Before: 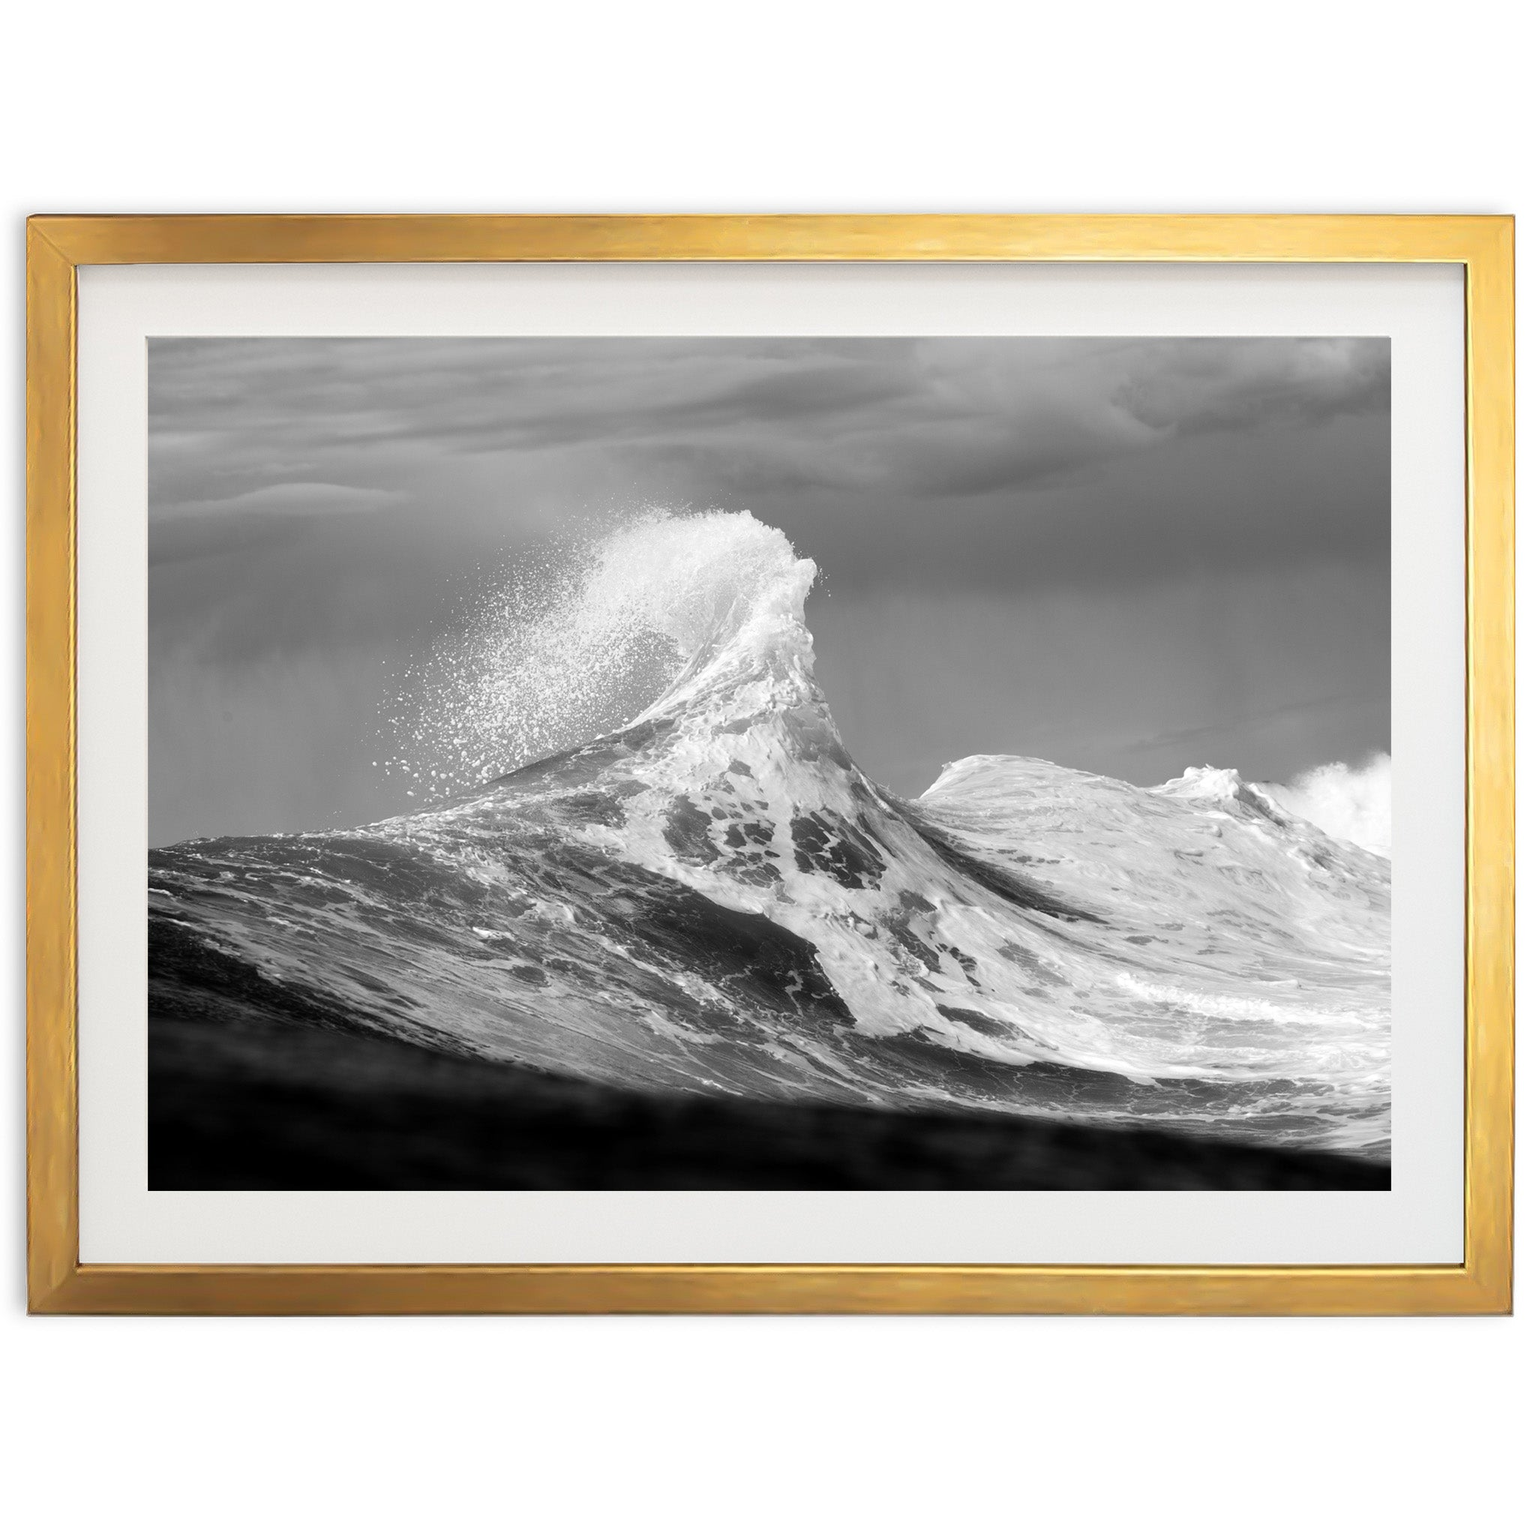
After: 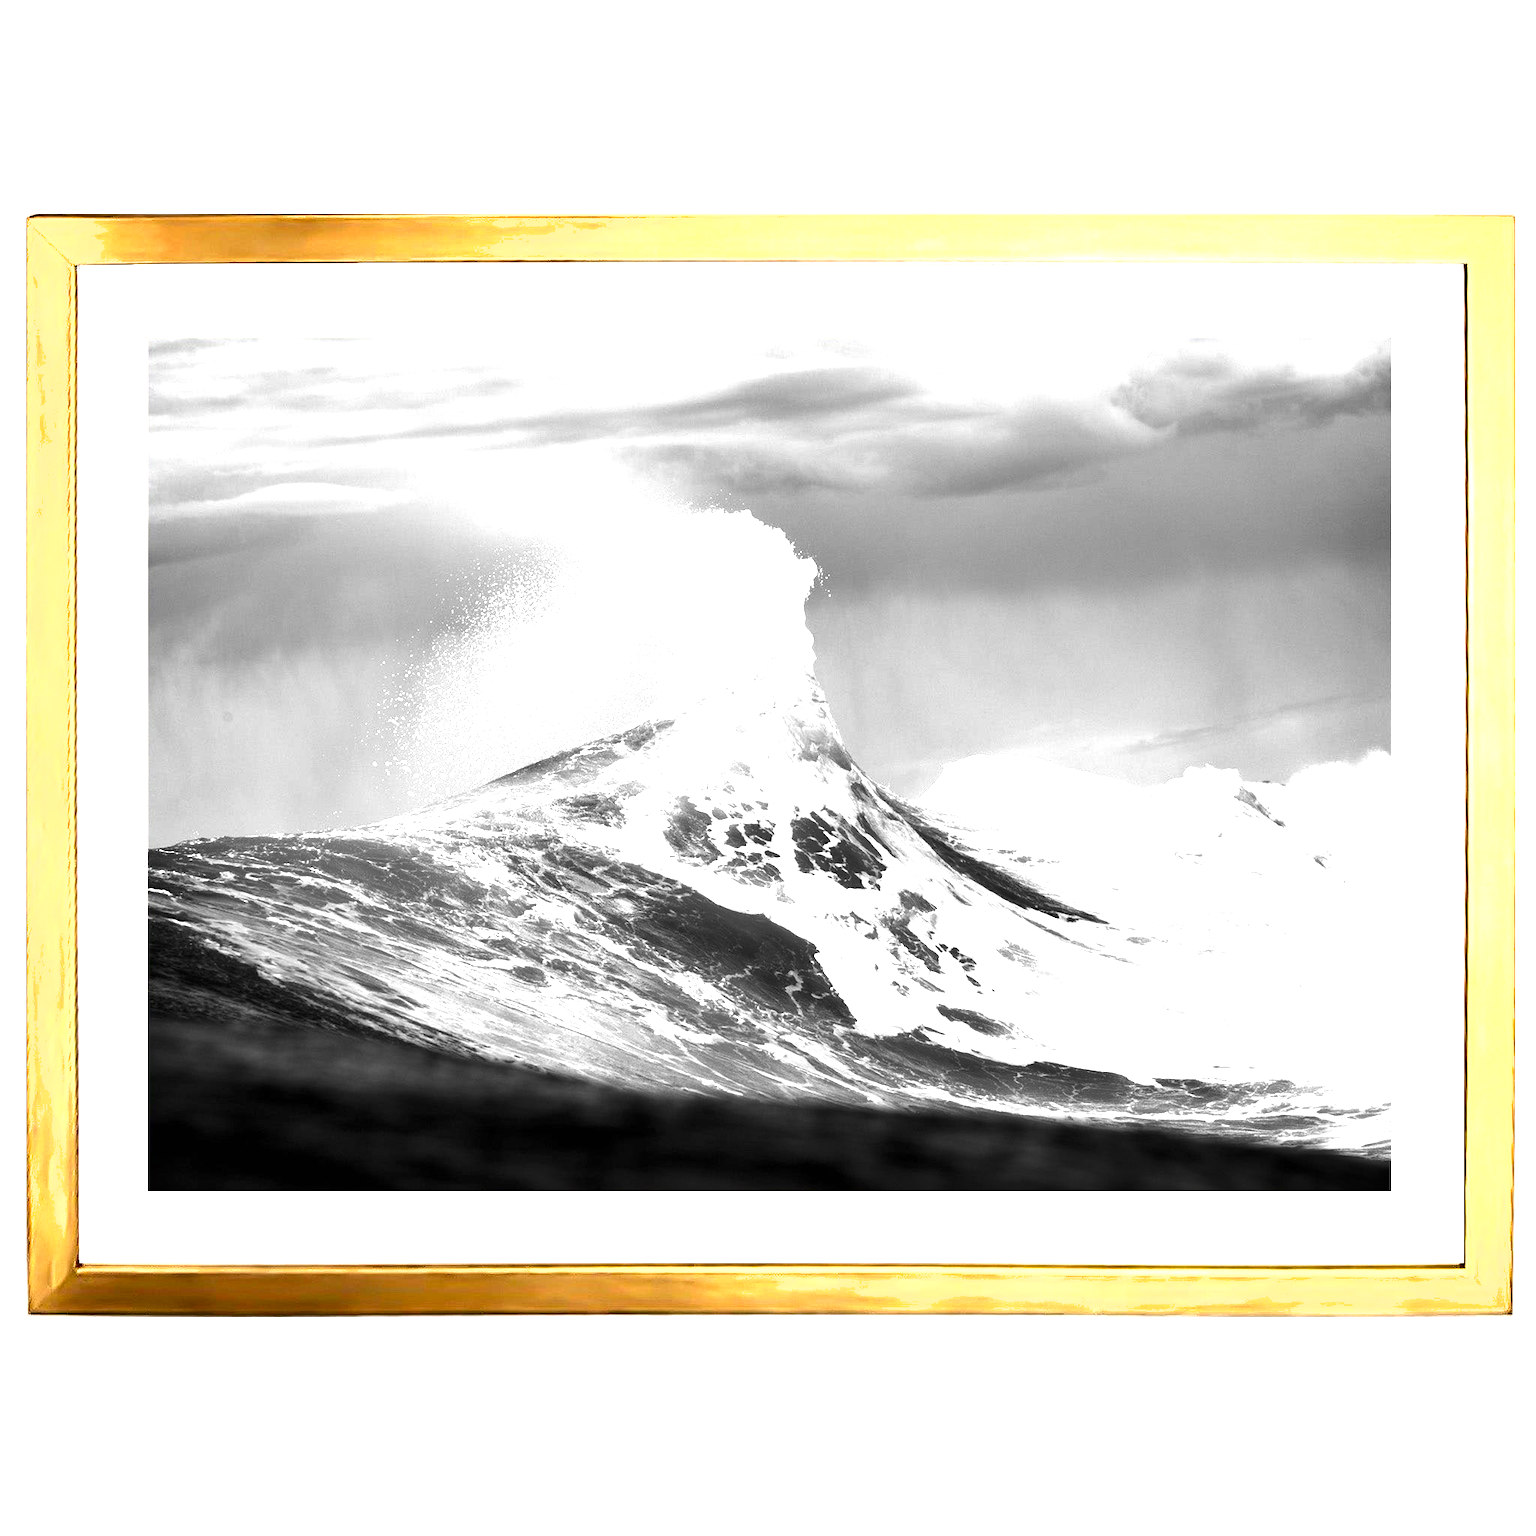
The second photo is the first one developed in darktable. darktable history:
shadows and highlights: shadows 32.02, highlights -32.26, highlights color adjustment 73.59%, soften with gaussian
contrast brightness saturation: brightness -0.088
exposure: black level correction 0, exposure 1.625 EV, compensate highlight preservation false
